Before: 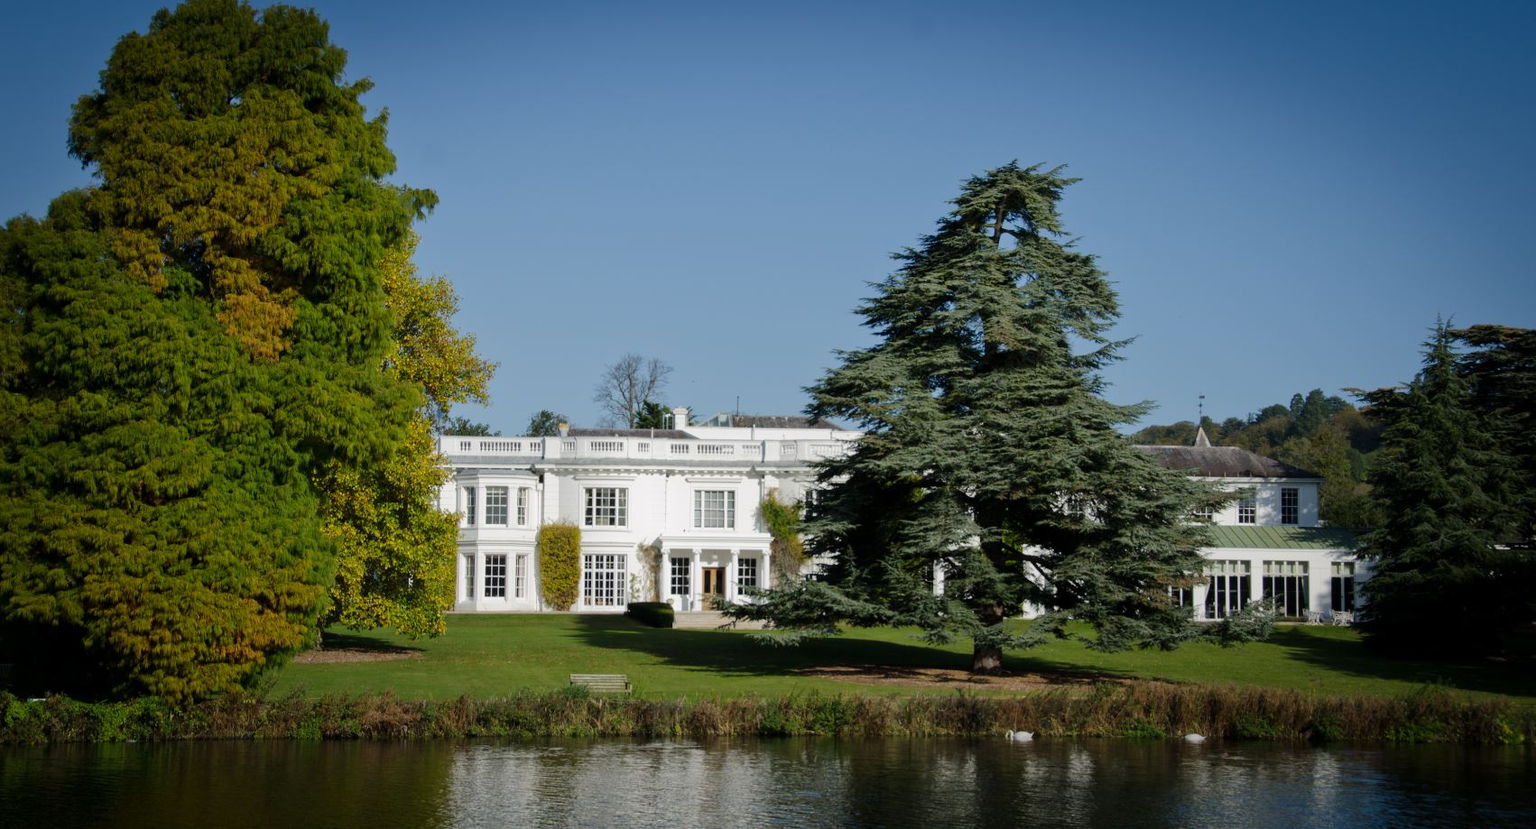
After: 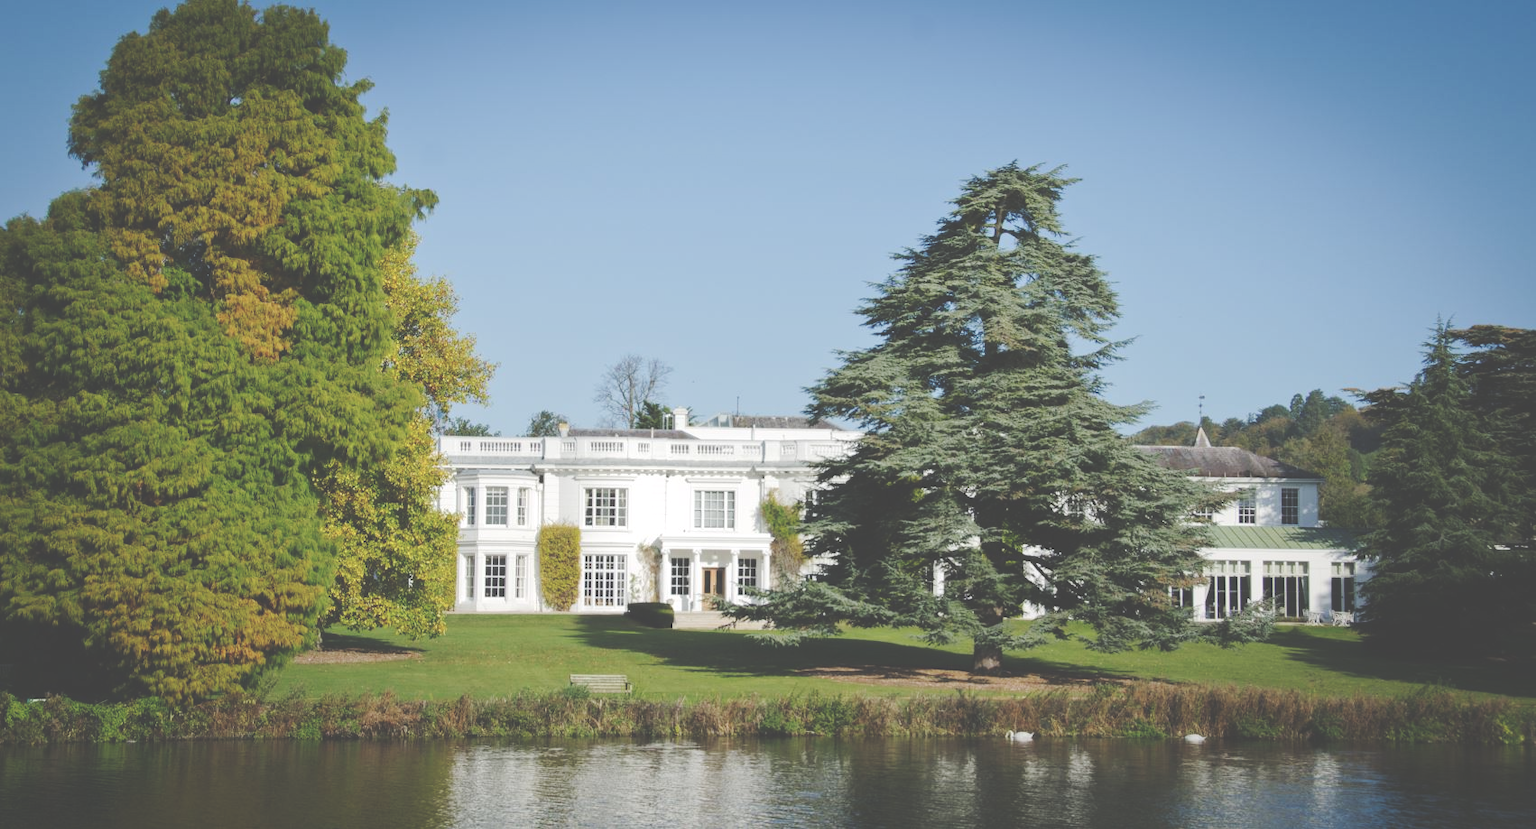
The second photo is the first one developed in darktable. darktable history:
levels: levels [0, 0.476, 0.951]
base curve: curves: ch0 [(0, 0) (0.158, 0.273) (0.879, 0.895) (1, 1)], preserve colors none
exposure: black level correction -0.028, compensate highlight preservation false
